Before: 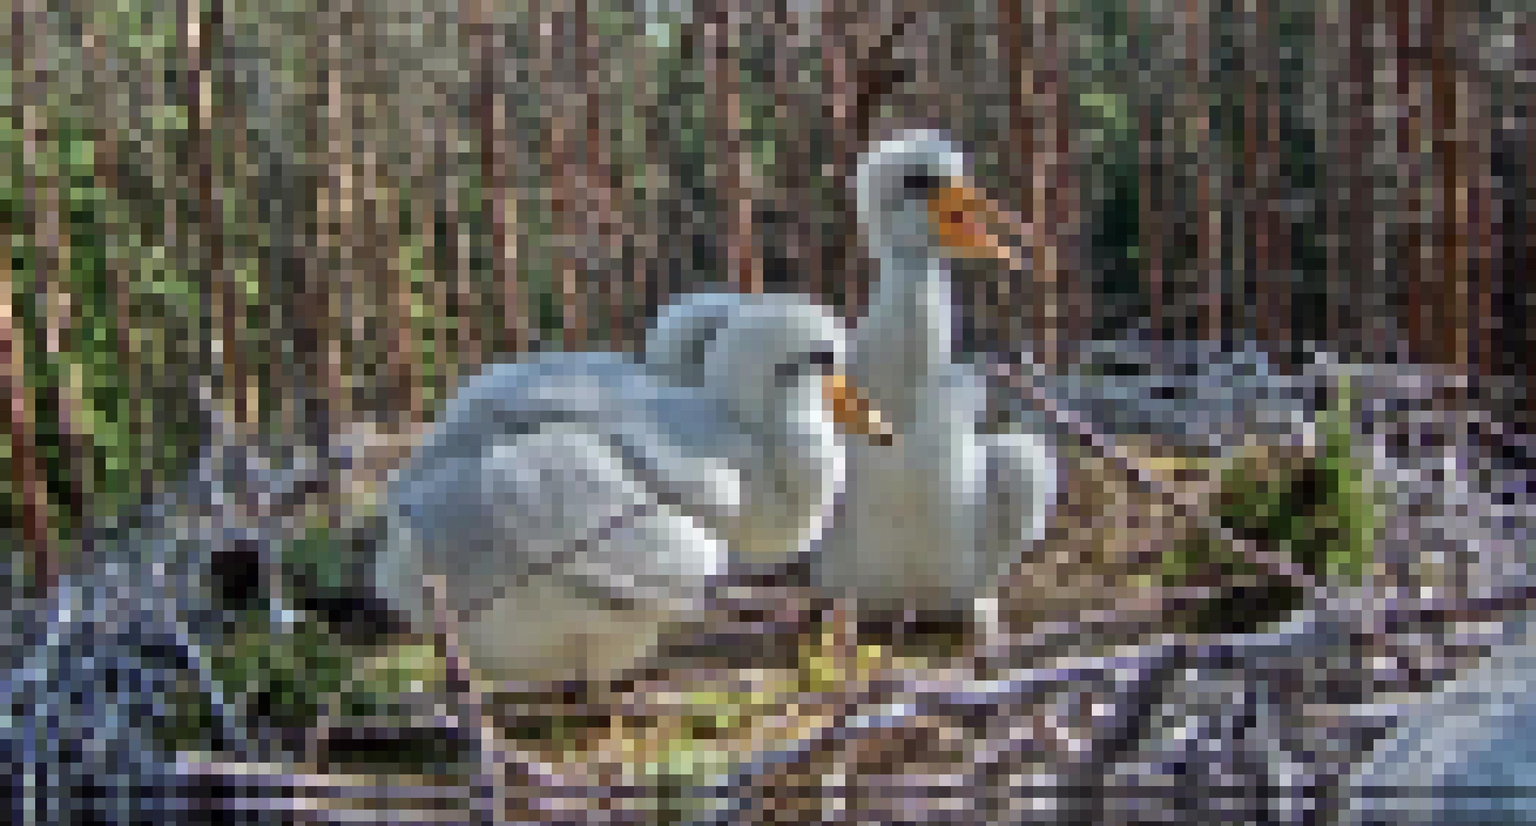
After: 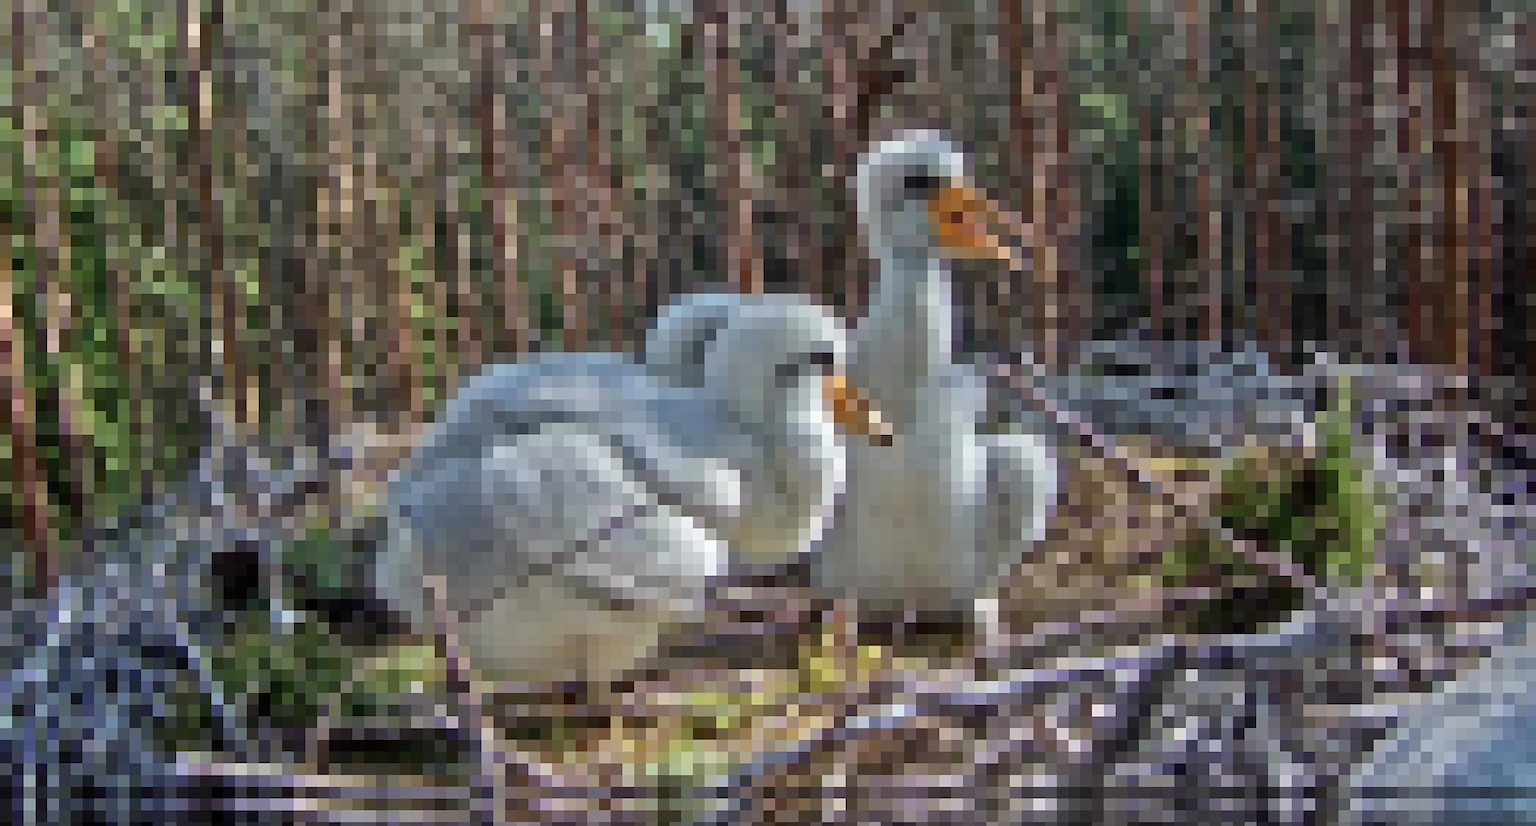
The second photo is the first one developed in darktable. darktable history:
sharpen: amount 0.218
